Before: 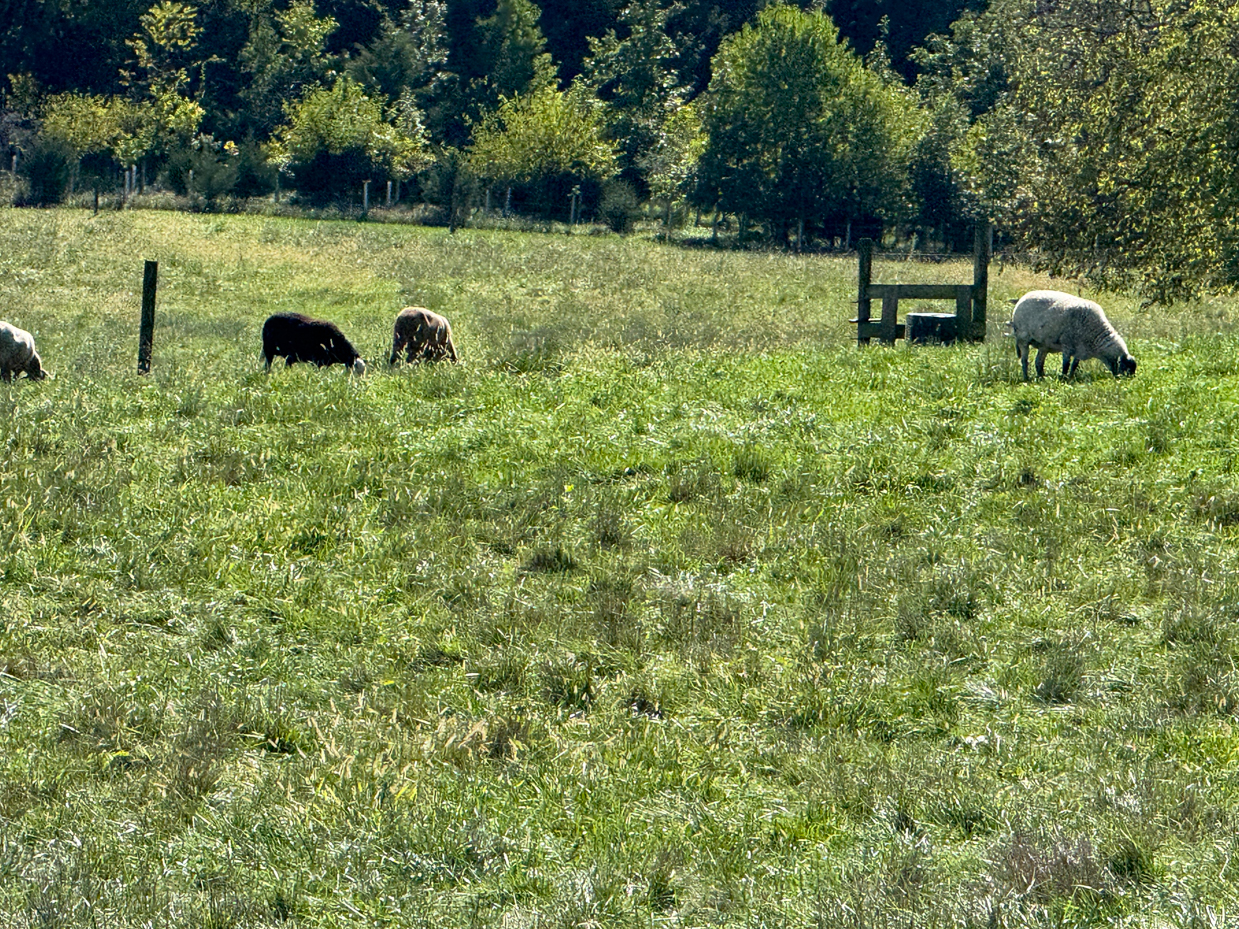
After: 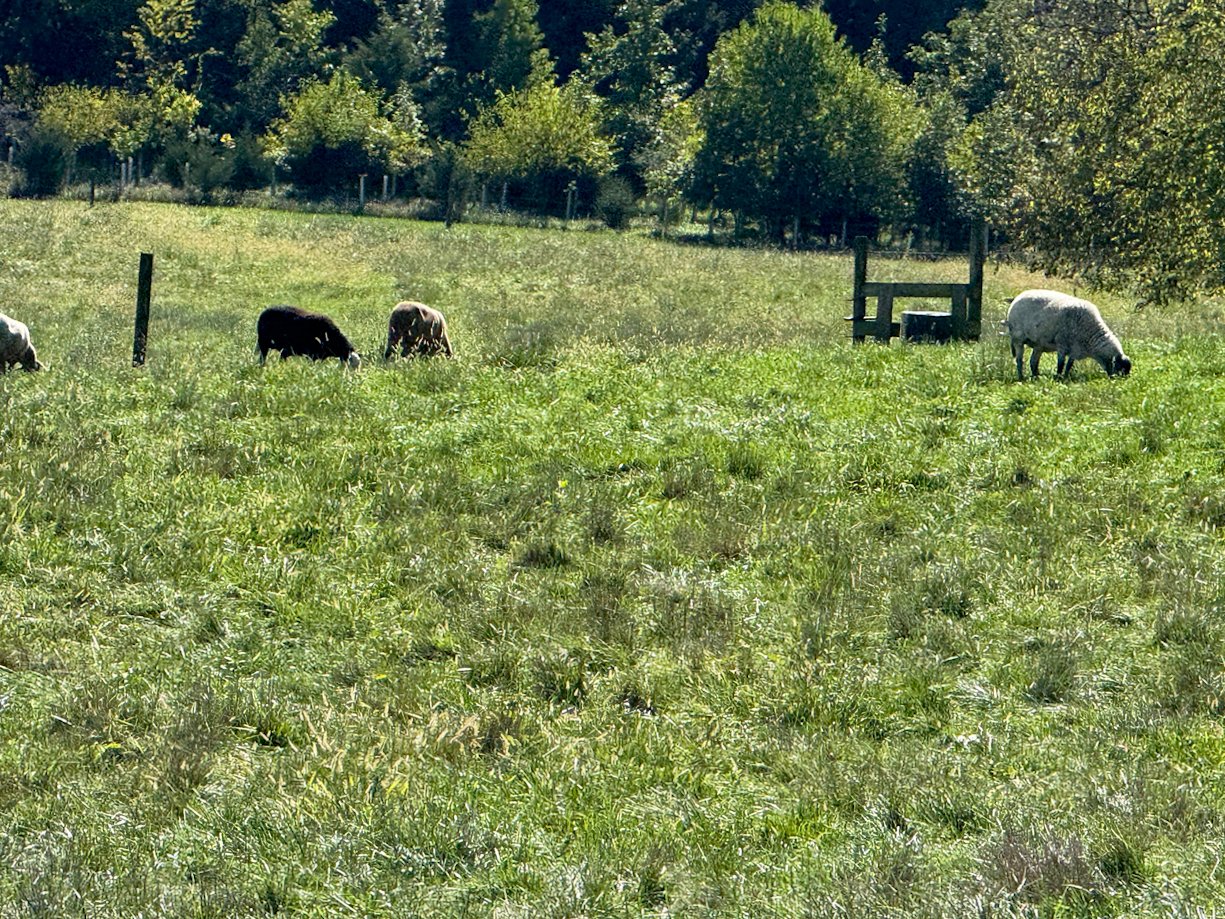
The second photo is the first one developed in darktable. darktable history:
crop and rotate: angle -0.458°
